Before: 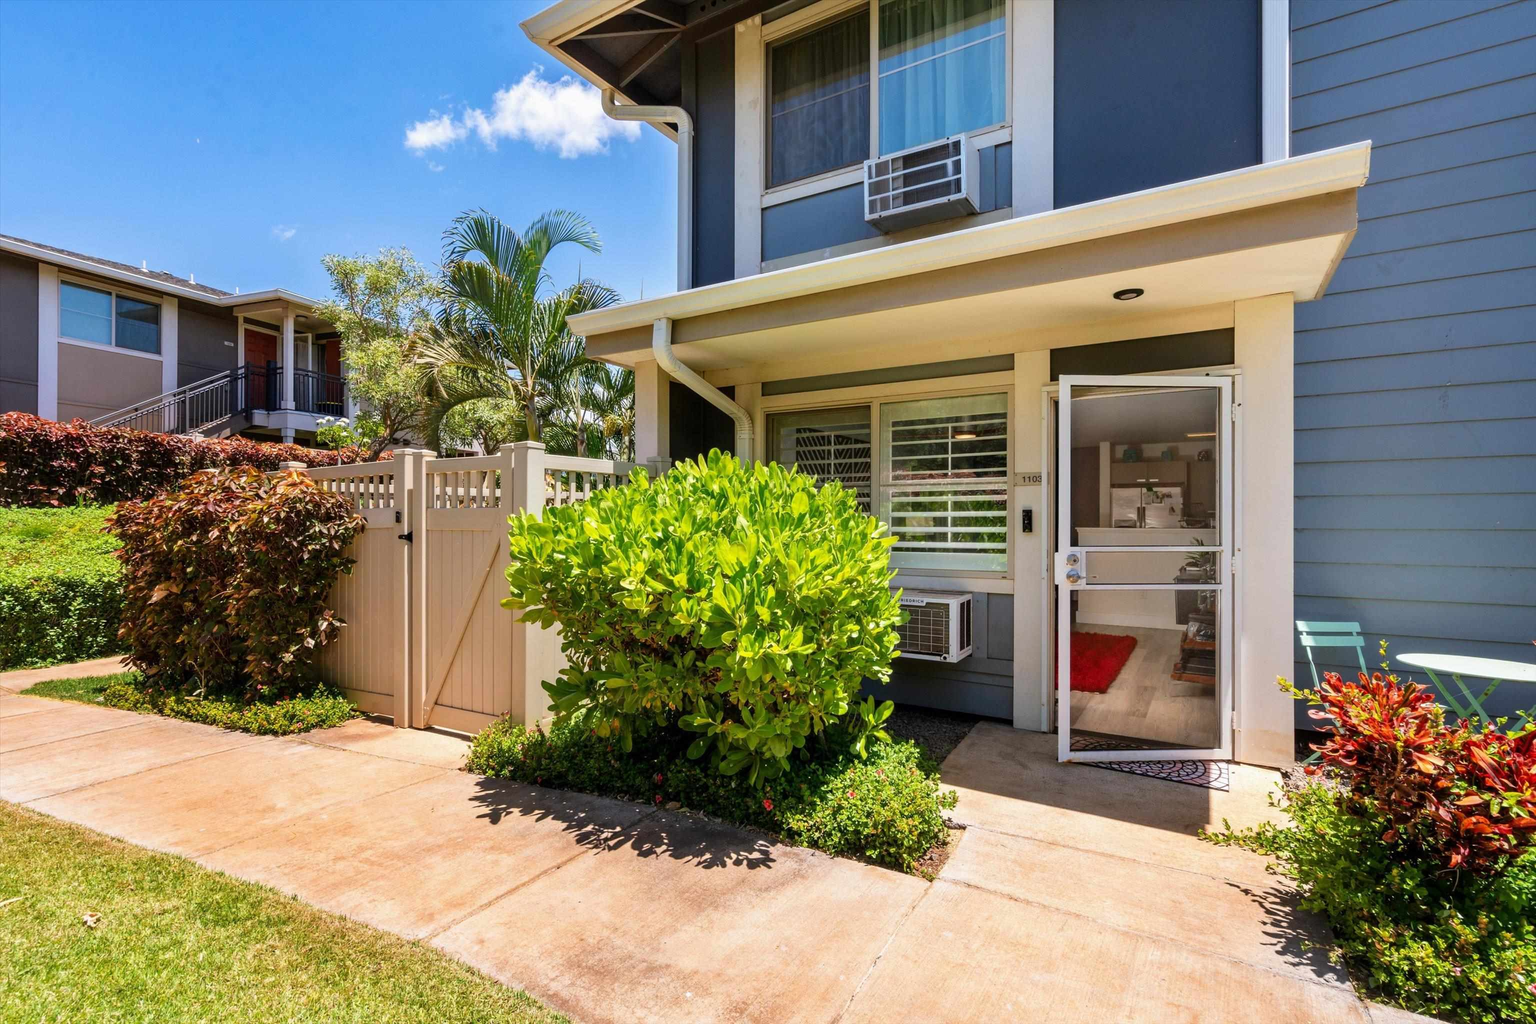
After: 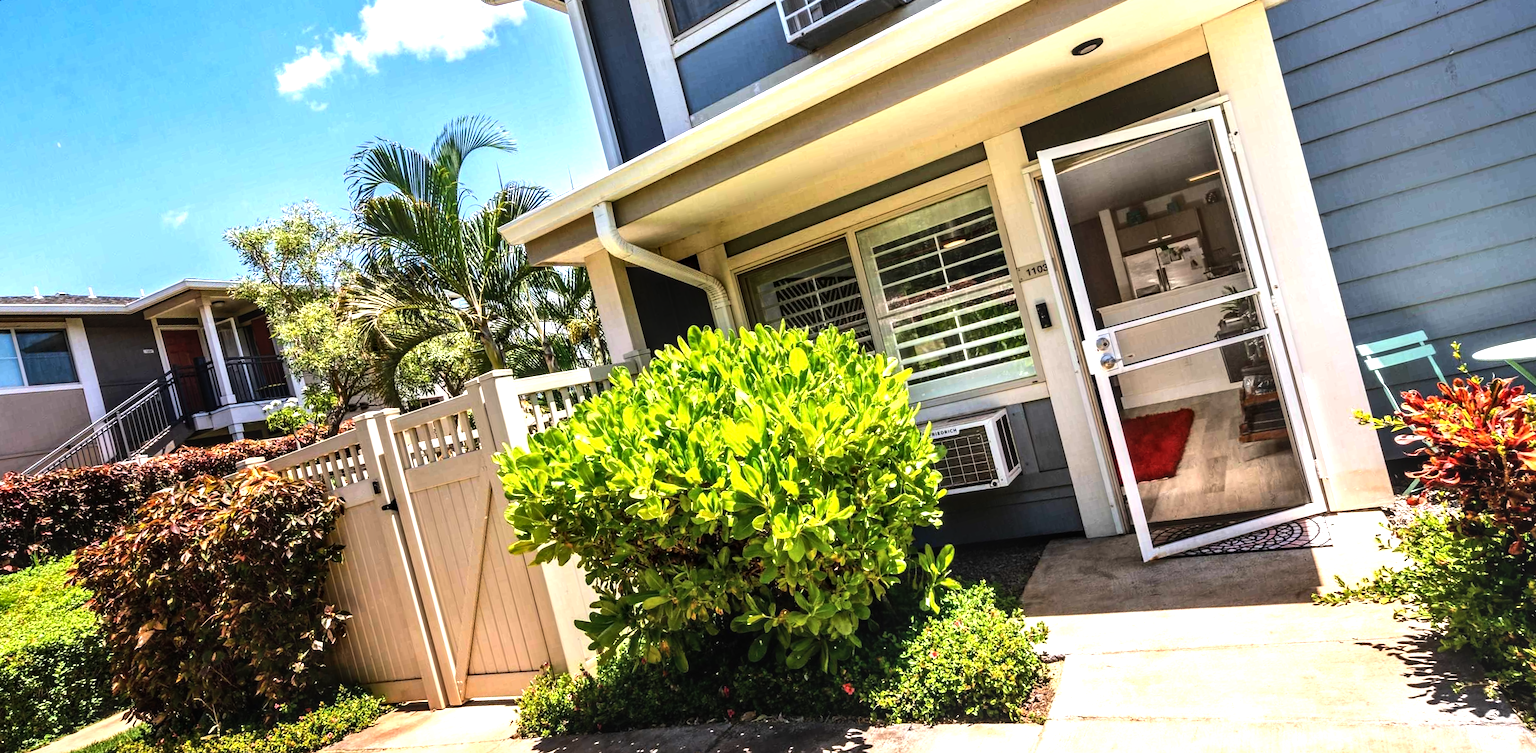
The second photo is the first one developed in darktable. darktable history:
tone equalizer: -8 EV -1.08 EV, -7 EV -1.01 EV, -6 EV -0.867 EV, -5 EV -0.578 EV, -3 EV 0.578 EV, -2 EV 0.867 EV, -1 EV 1.01 EV, +0 EV 1.08 EV, edges refinement/feathering 500, mask exposure compensation -1.57 EV, preserve details no
local contrast: on, module defaults
rotate and perspective: rotation -14.8°, crop left 0.1, crop right 0.903, crop top 0.25, crop bottom 0.748
